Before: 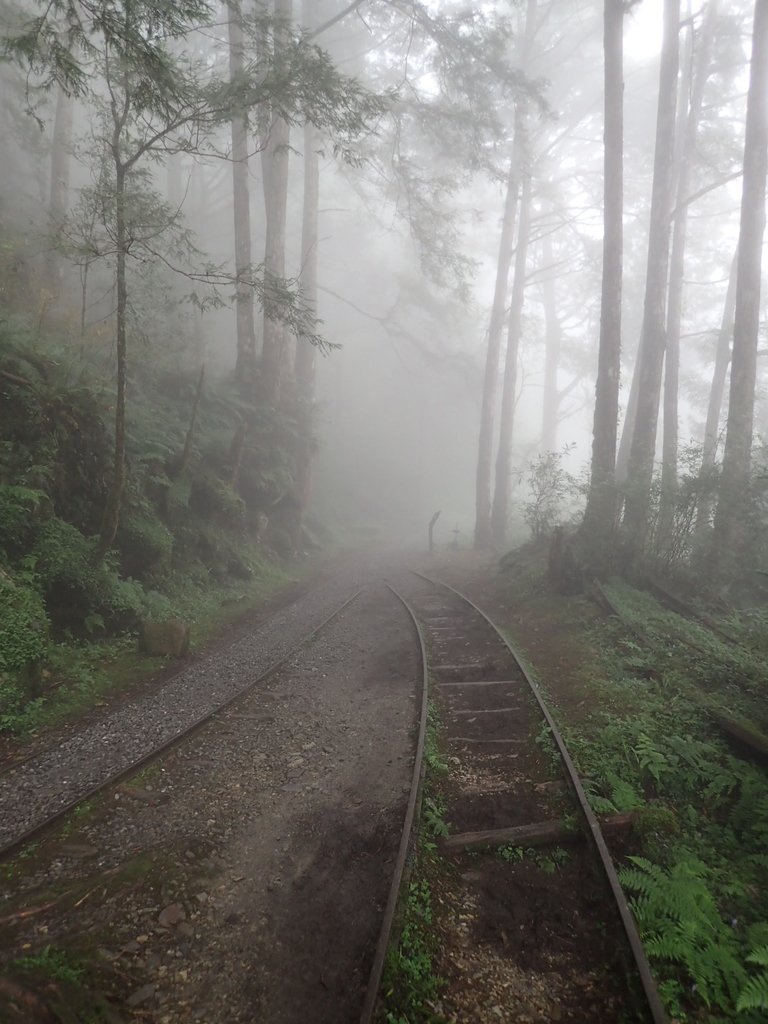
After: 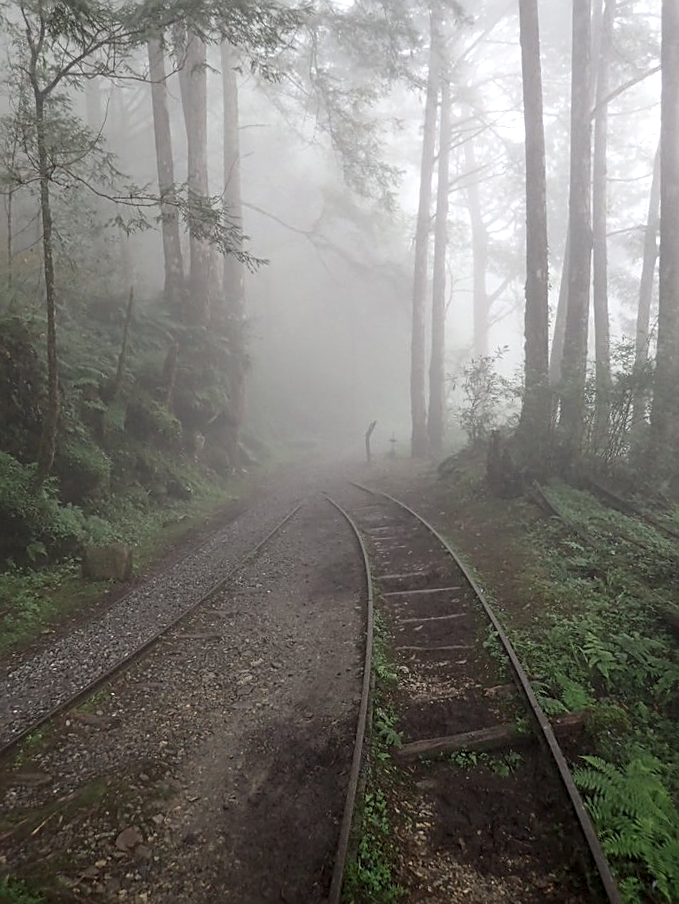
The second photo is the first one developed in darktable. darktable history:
crop and rotate: angle 2.97°, left 5.547%, top 5.698%
sharpen: radius 2.535, amount 0.622
local contrast: on, module defaults
